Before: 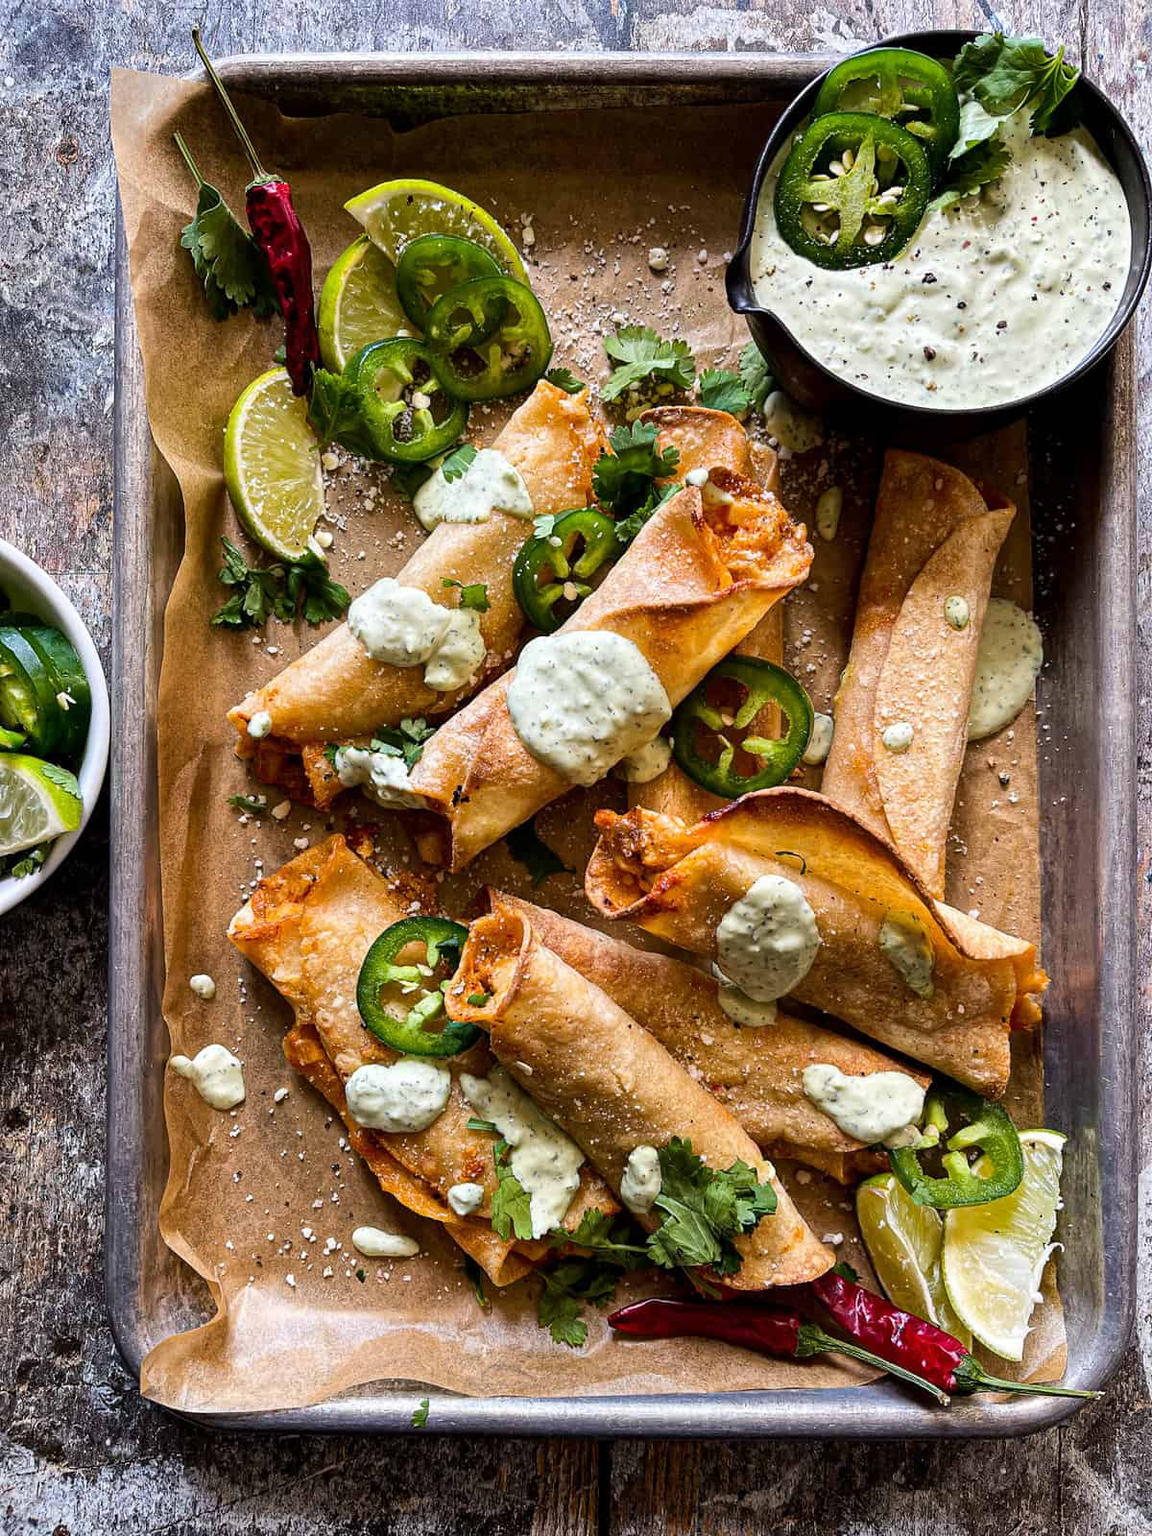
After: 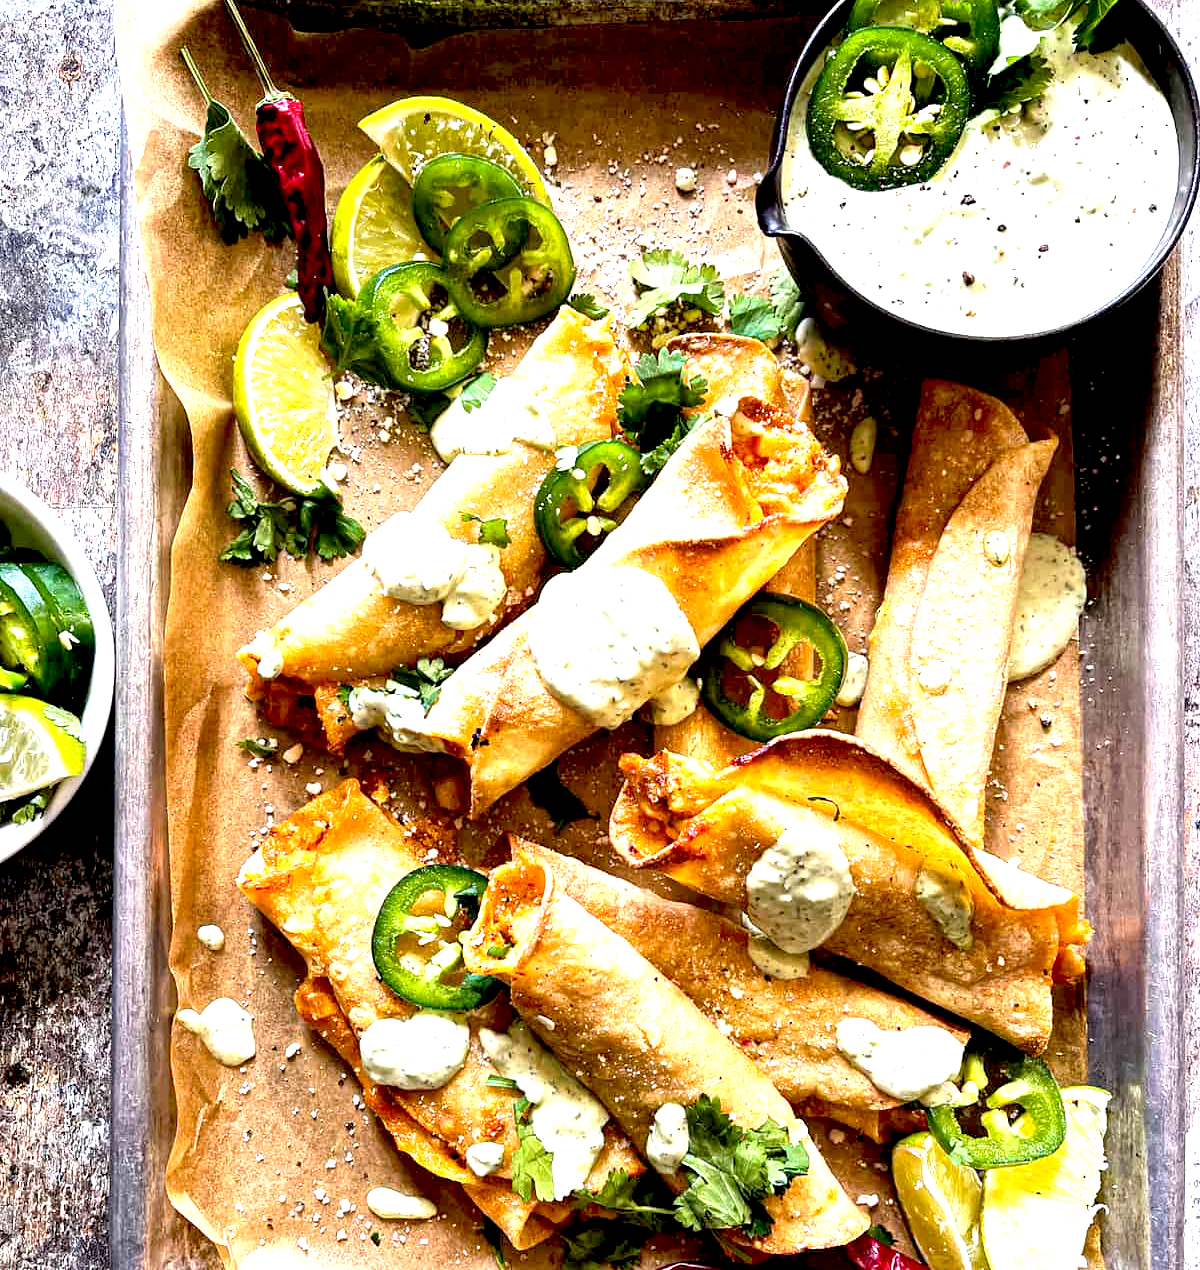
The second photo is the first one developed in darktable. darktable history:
color correction: highlights b* 0.056, saturation 0.975
crop and rotate: top 5.663%, bottom 14.901%
exposure: black level correction 0.009, exposure 1.429 EV, compensate highlight preservation false
